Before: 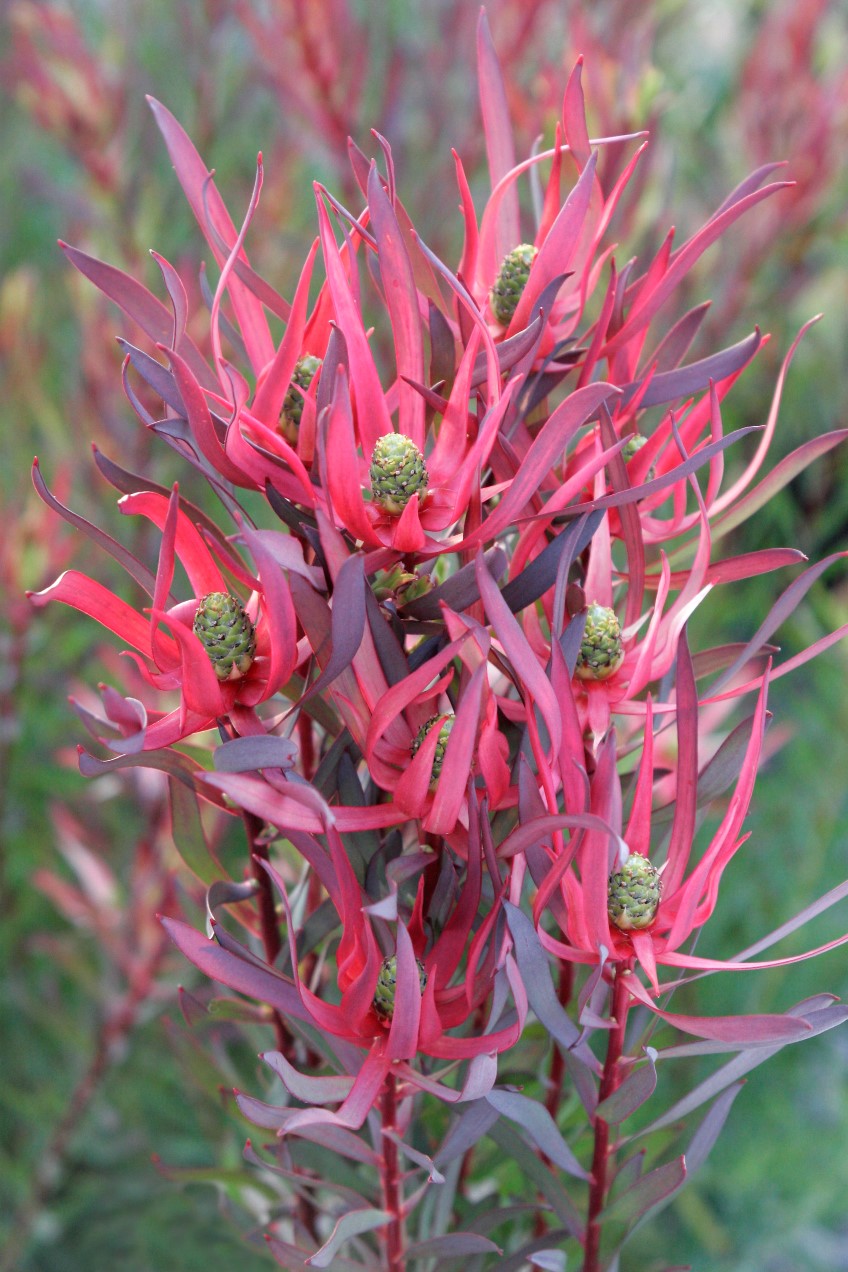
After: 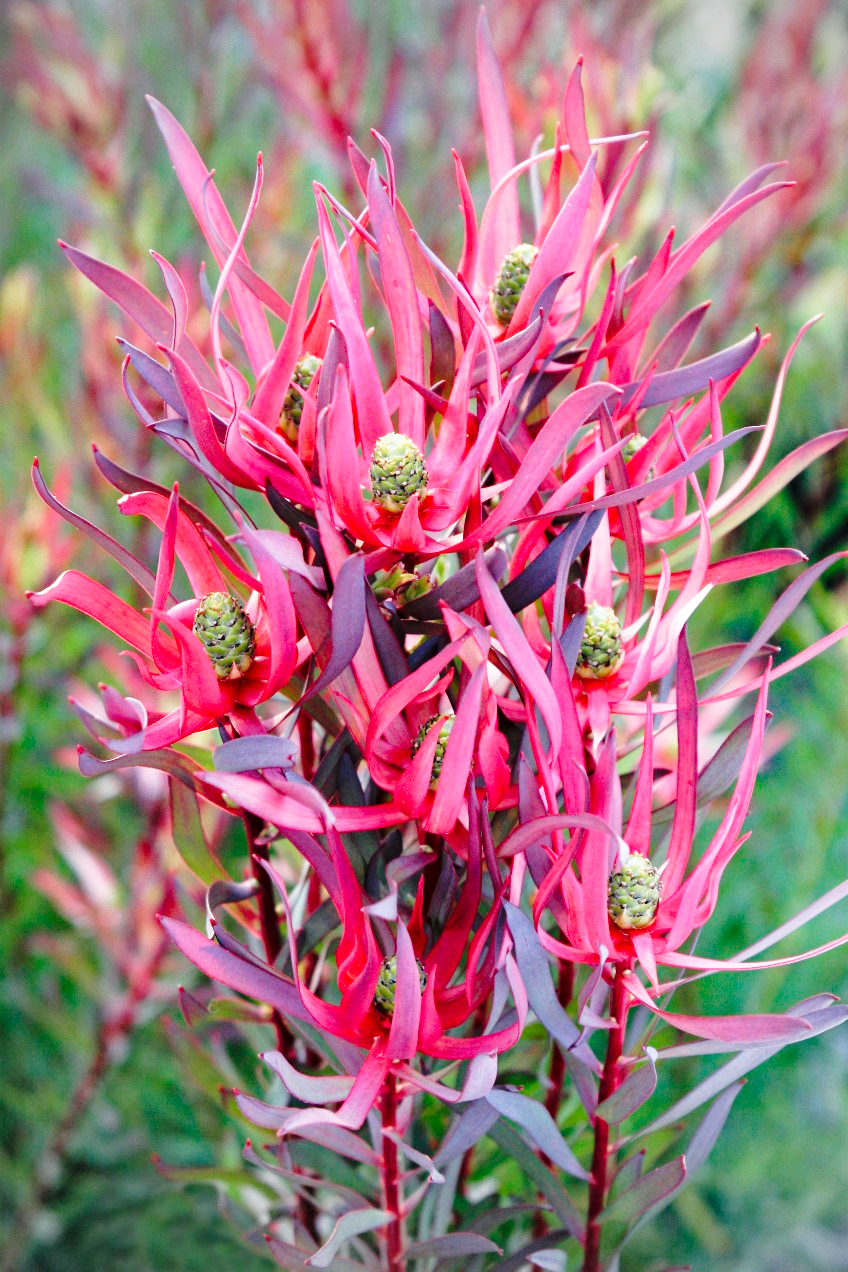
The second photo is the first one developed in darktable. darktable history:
haze removal: on, module defaults
vignetting: unbound false
base curve: curves: ch0 [(0, 0) (0.04, 0.03) (0.133, 0.232) (0.448, 0.748) (0.843, 0.968) (1, 1)], preserve colors none
